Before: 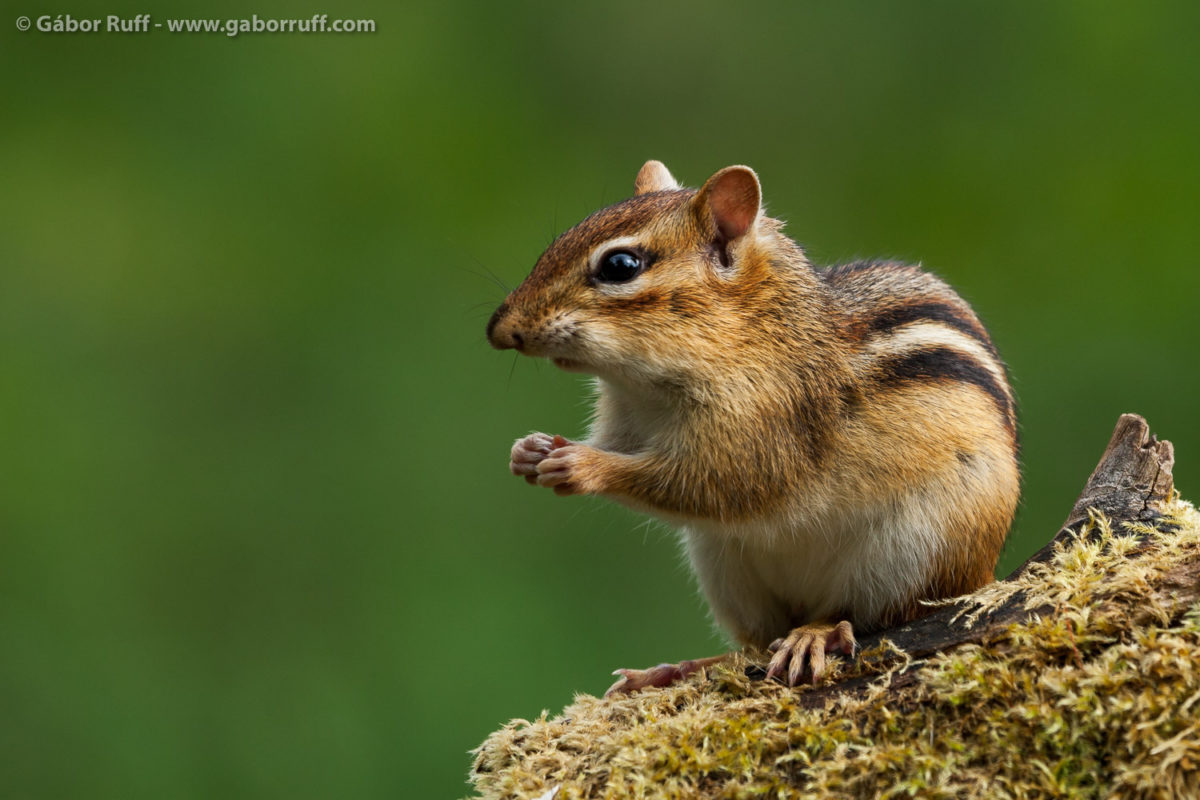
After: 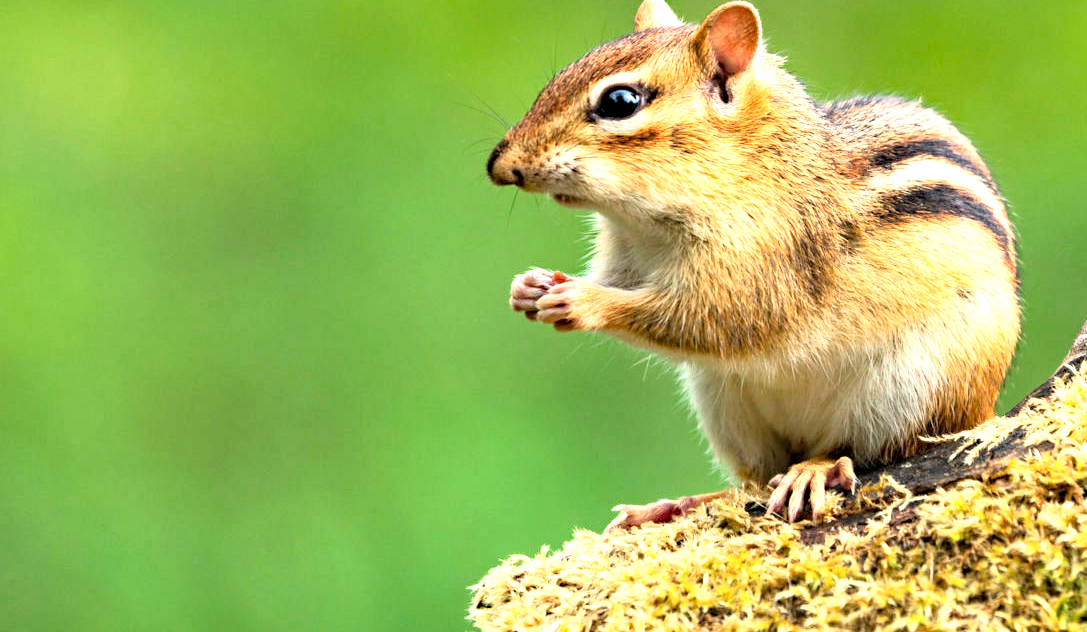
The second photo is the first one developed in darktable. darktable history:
tone curve: curves: ch0 [(0, 0) (0.062, 0.037) (0.142, 0.138) (0.359, 0.419) (0.469, 0.544) (0.634, 0.722) (0.839, 0.909) (0.998, 0.978)]; ch1 [(0, 0) (0.437, 0.408) (0.472, 0.47) (0.502, 0.503) (0.527, 0.523) (0.559, 0.573) (0.608, 0.665) (0.669, 0.748) (0.859, 0.899) (1, 1)]; ch2 [(0, 0) (0.33, 0.301) (0.421, 0.443) (0.473, 0.498) (0.502, 0.5) (0.535, 0.531) (0.575, 0.603) (0.608, 0.667) (1, 1)], color space Lab, linked channels, preserve colors none
crop: top 20.581%, right 9.34%, bottom 0.328%
exposure: black level correction 0.001, exposure 1.823 EV, compensate highlight preservation false
color zones: mix 30.34%
haze removal: strength 0.281, distance 0.254, compatibility mode true, adaptive false
levels: levels [0, 0.498, 1]
contrast brightness saturation: saturation -0.095
